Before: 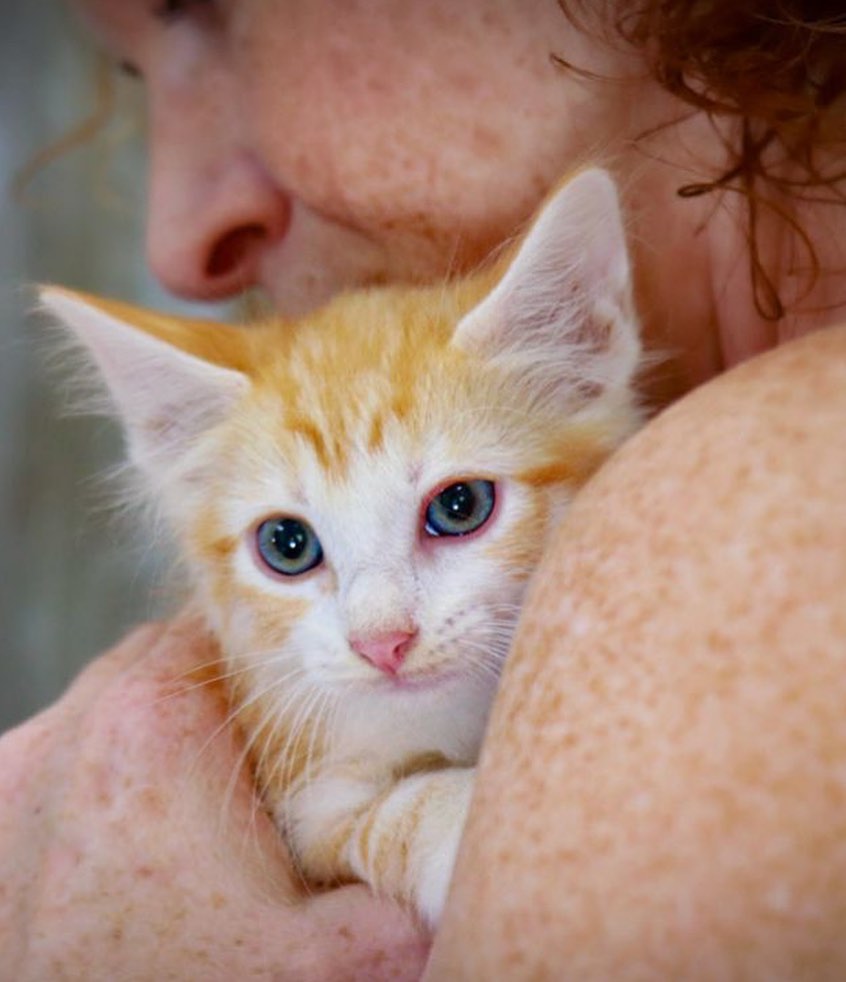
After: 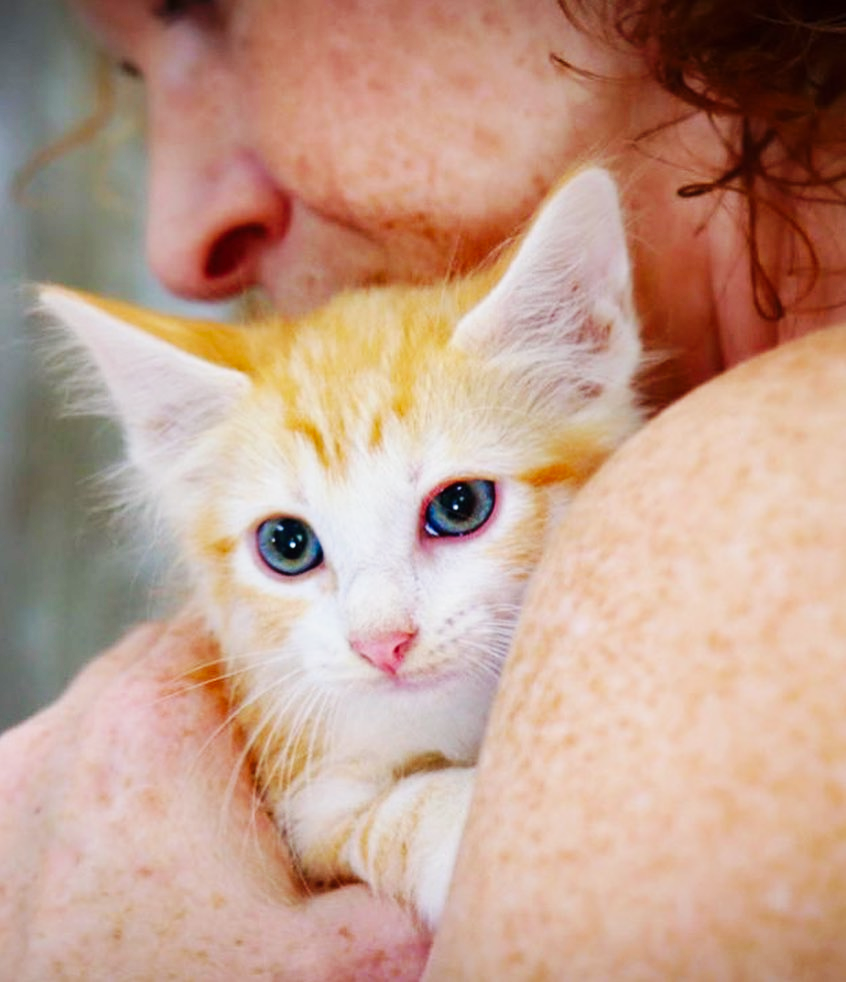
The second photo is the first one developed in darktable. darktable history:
base curve: curves: ch0 [(0, 0) (0.032, 0.025) (0.121, 0.166) (0.206, 0.329) (0.605, 0.79) (1, 1)], preserve colors none
contrast equalizer: y [[0.5, 0.5, 0.472, 0.5, 0.5, 0.5], [0.5 ×6], [0.5 ×6], [0 ×6], [0 ×6]]
